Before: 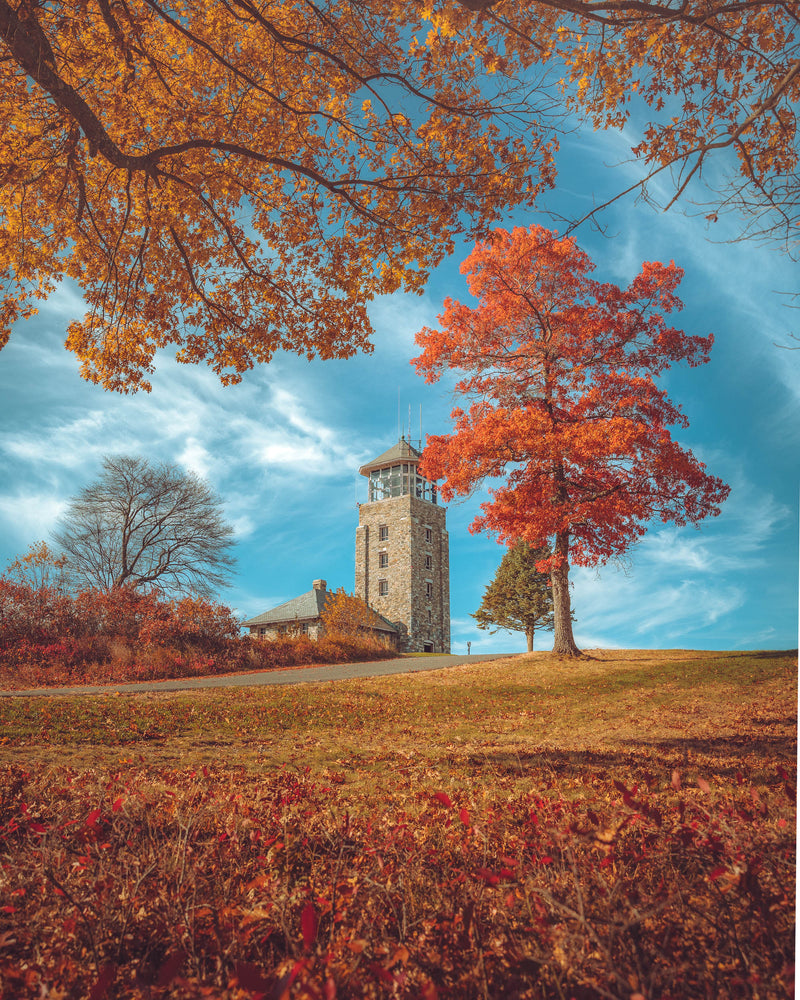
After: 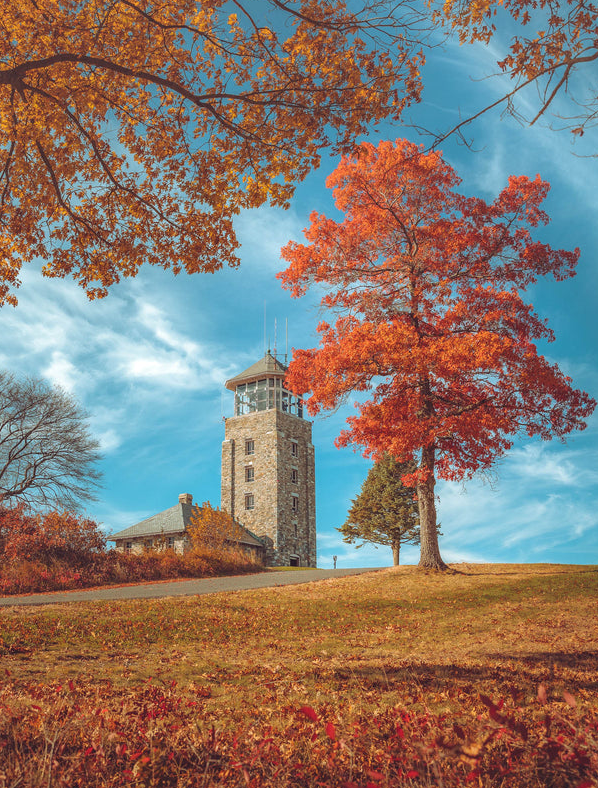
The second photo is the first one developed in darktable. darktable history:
tone equalizer: on, module defaults
crop: left 16.768%, top 8.653%, right 8.362%, bottom 12.485%
